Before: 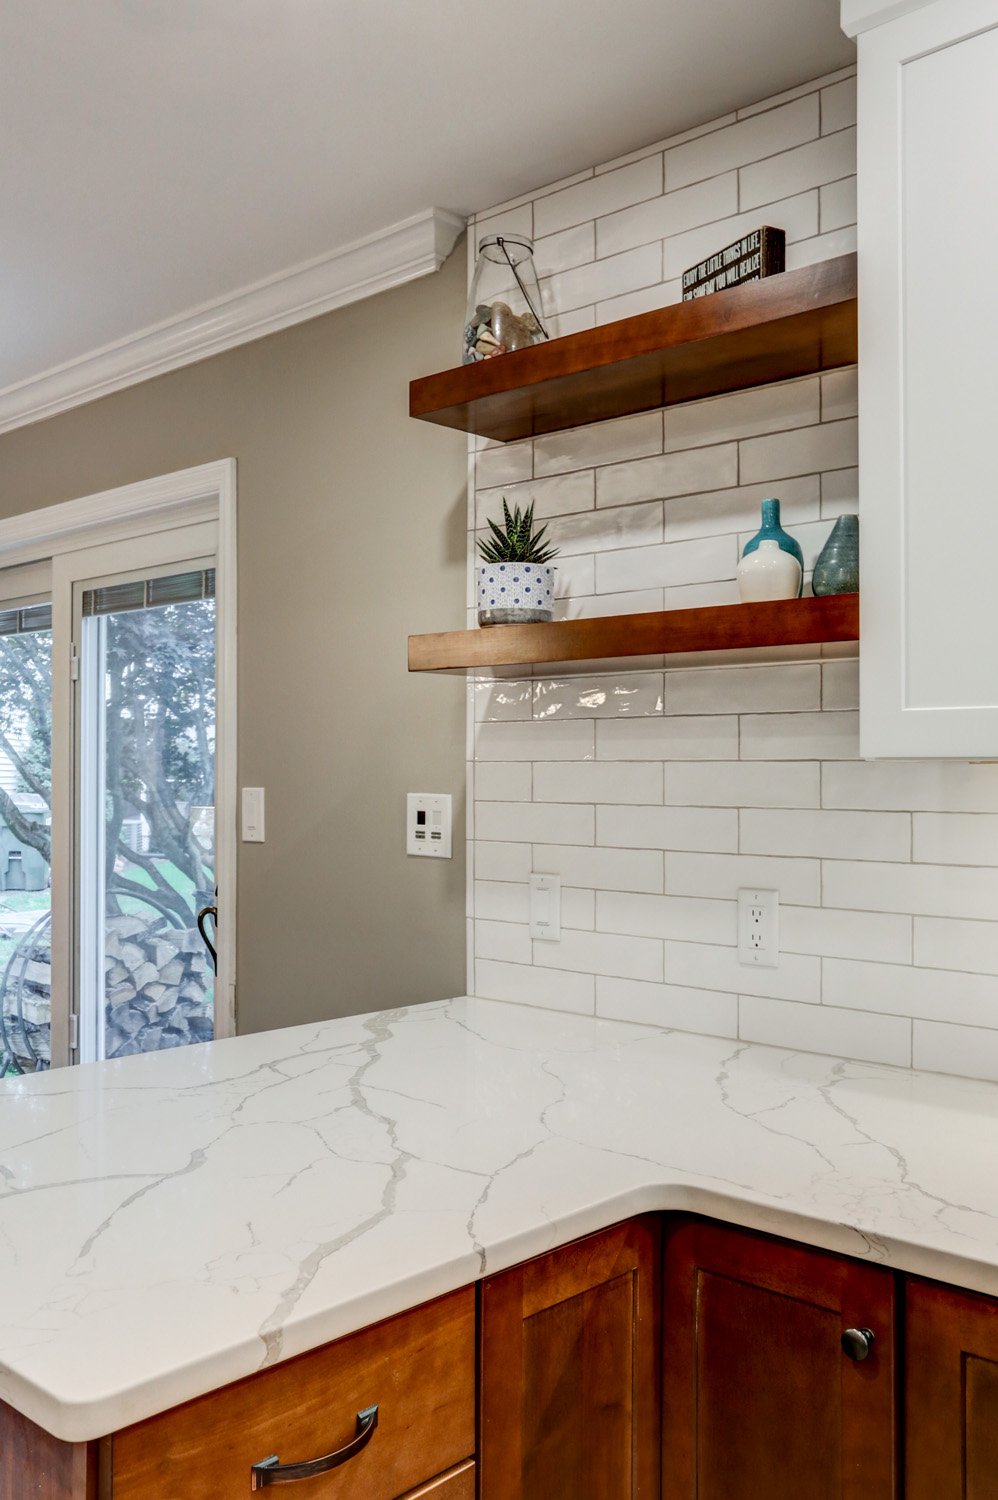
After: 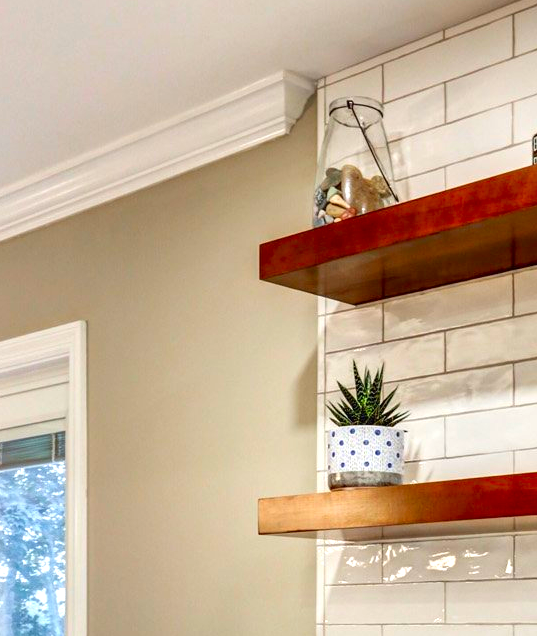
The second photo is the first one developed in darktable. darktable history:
crop: left 15.045%, top 9.171%, right 31.061%, bottom 48.382%
contrast brightness saturation: saturation 0.512
exposure: black level correction 0, exposure 0.69 EV, compensate exposure bias true, compensate highlight preservation false
